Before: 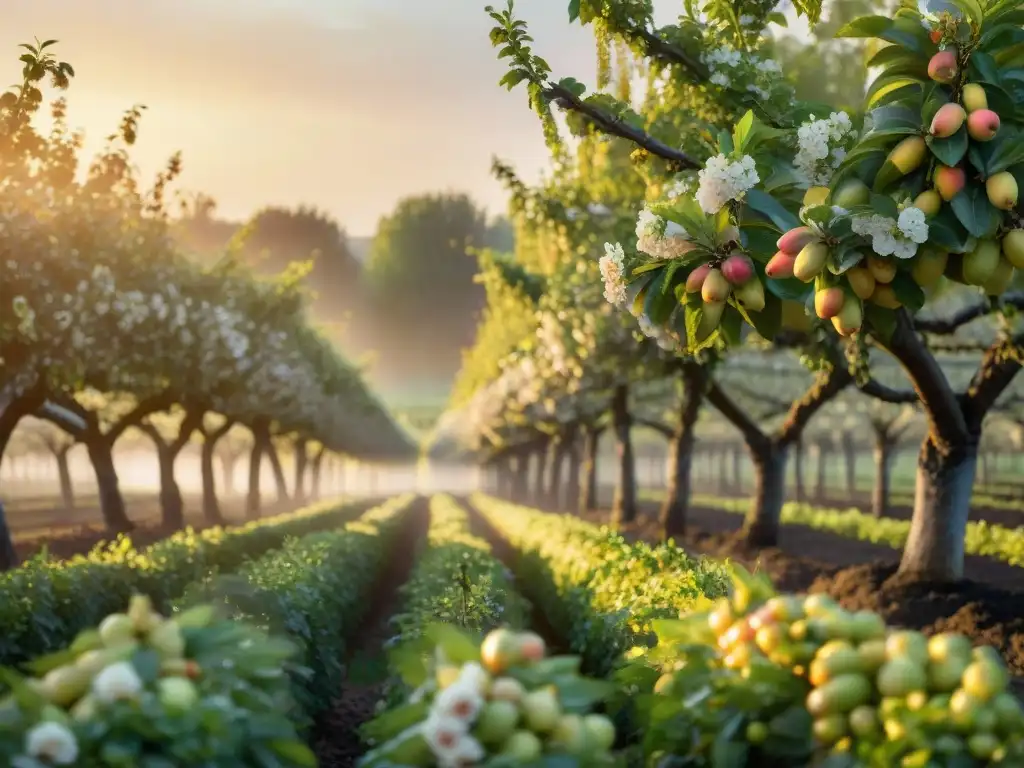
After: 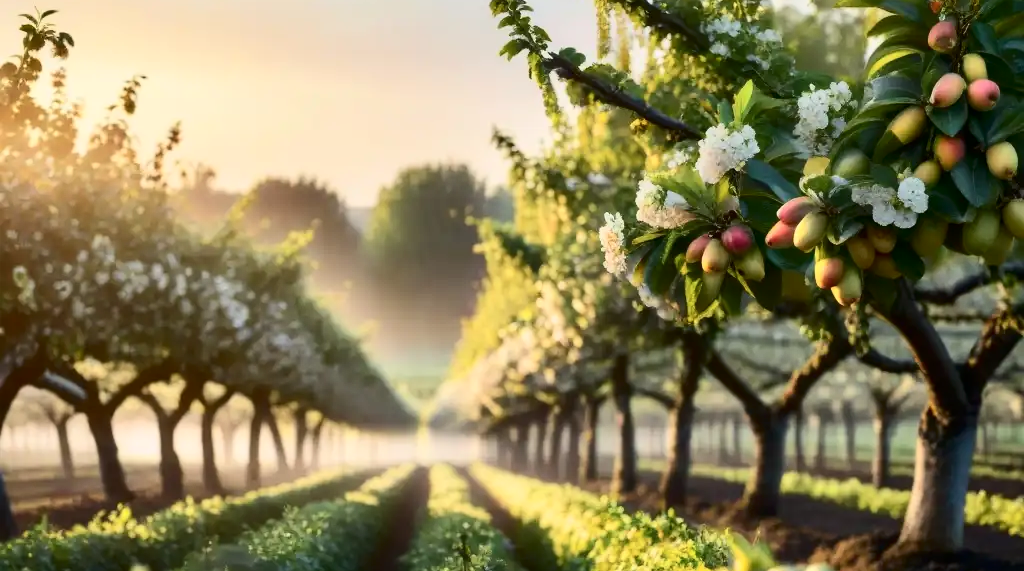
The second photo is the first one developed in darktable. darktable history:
crop: top 3.996%, bottom 21.624%
shadows and highlights: shadows 24.79, highlights -25.81, highlights color adjustment 73.73%
contrast brightness saturation: contrast 0.289
